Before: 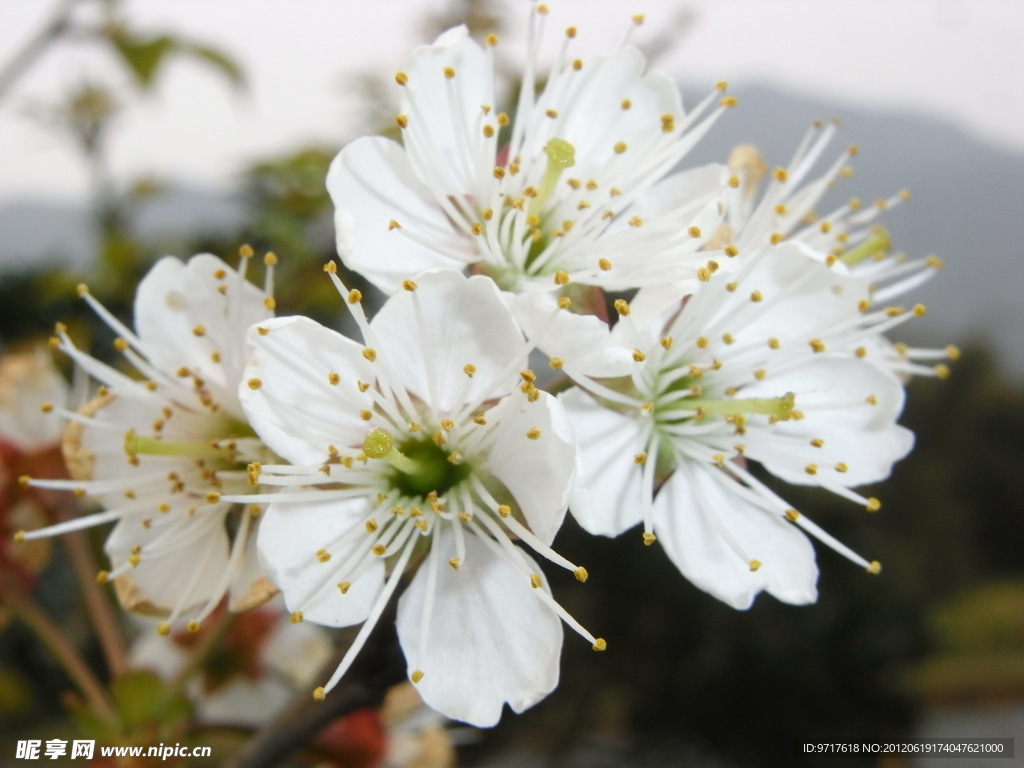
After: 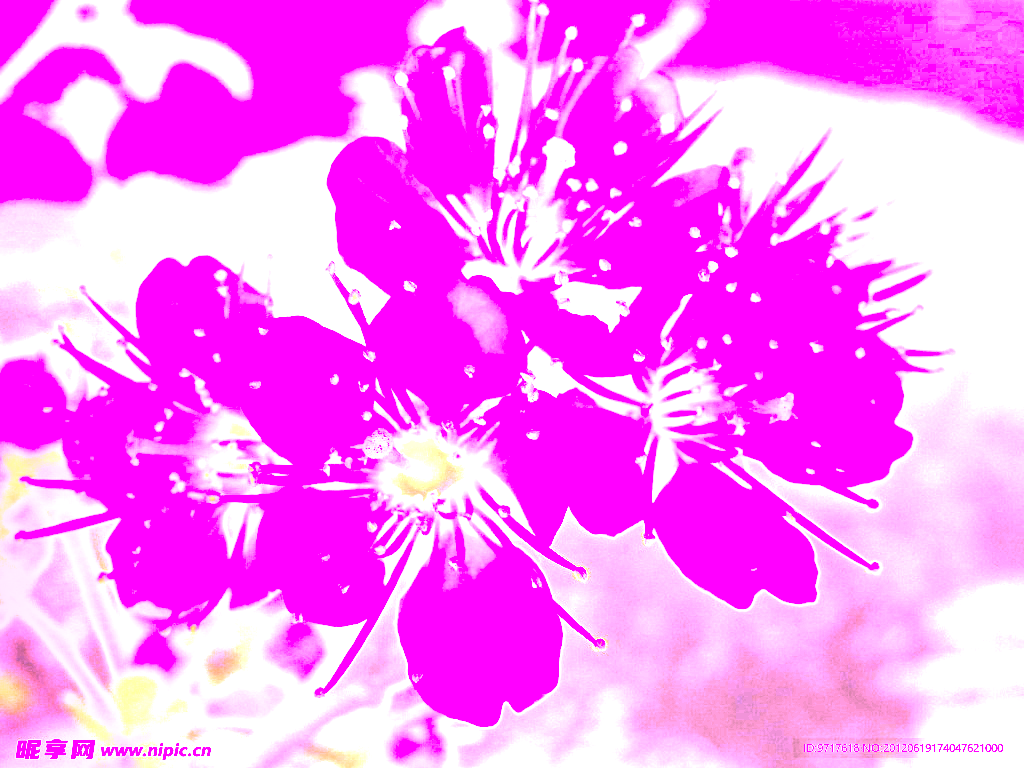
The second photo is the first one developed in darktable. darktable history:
color balance rgb: linear chroma grading › global chroma -0.67%, saturation formula JzAzBz (2021)
white balance: red 8, blue 8
local contrast: highlights 35%, detail 135%
